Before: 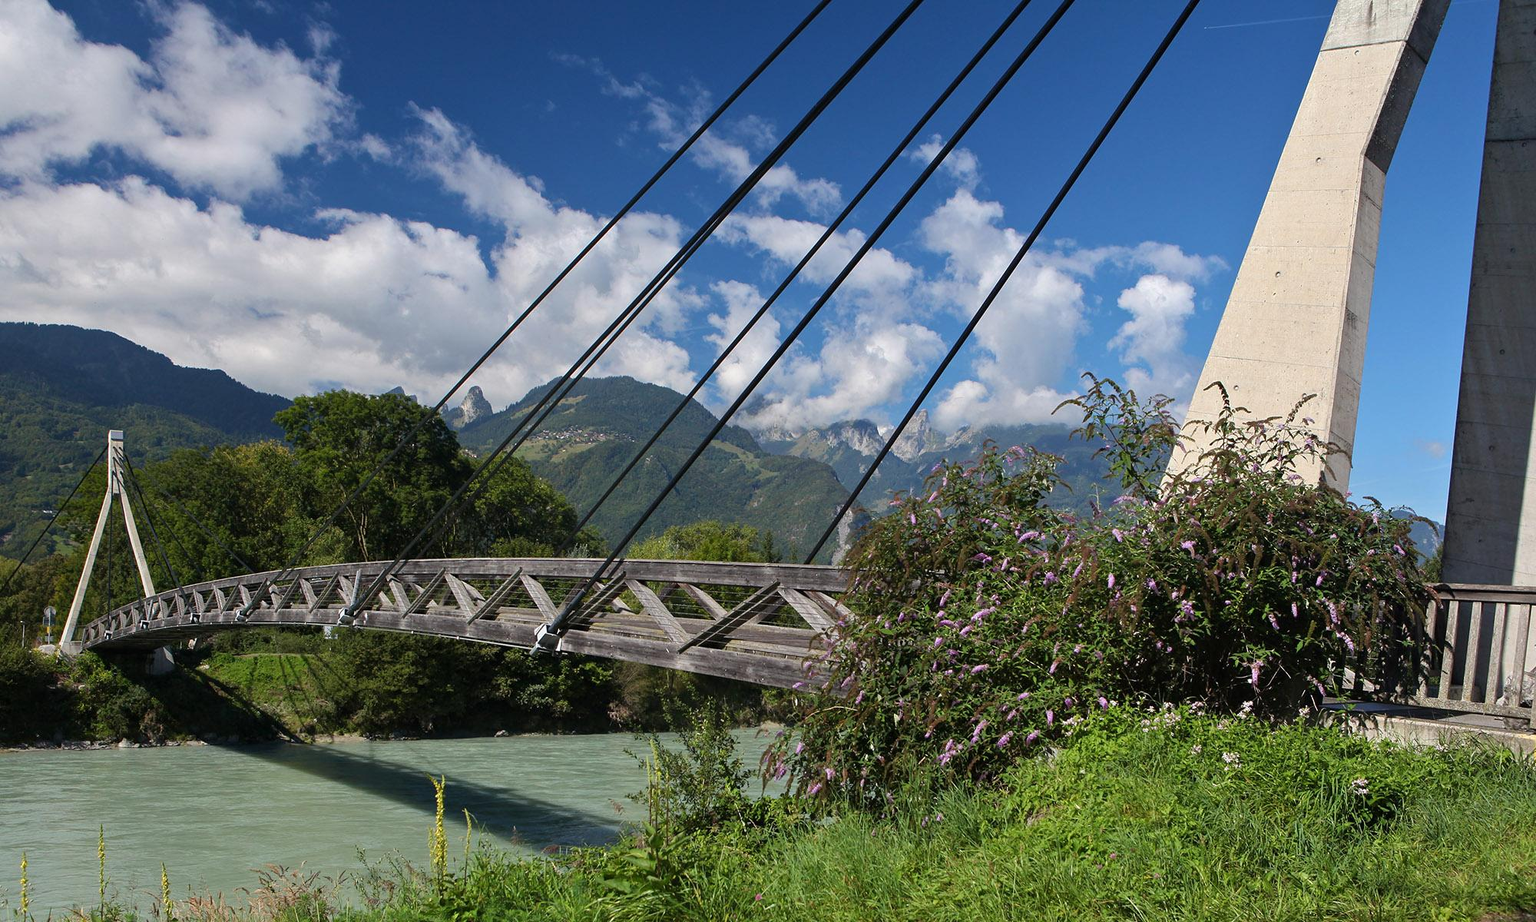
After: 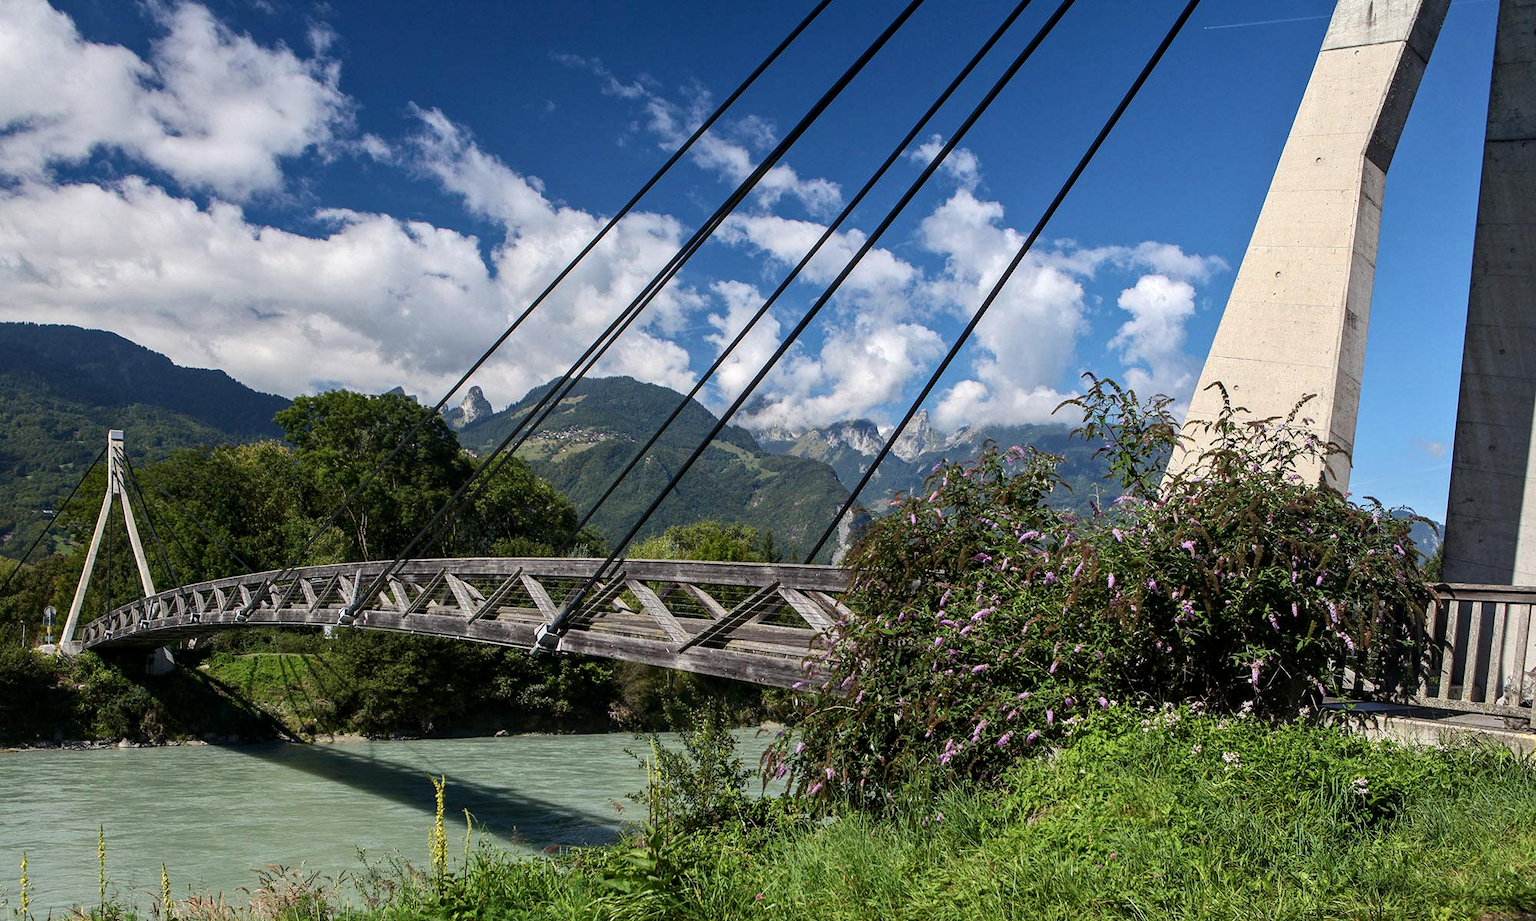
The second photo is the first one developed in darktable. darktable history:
contrast brightness saturation: contrast 0.14
local contrast: on, module defaults
